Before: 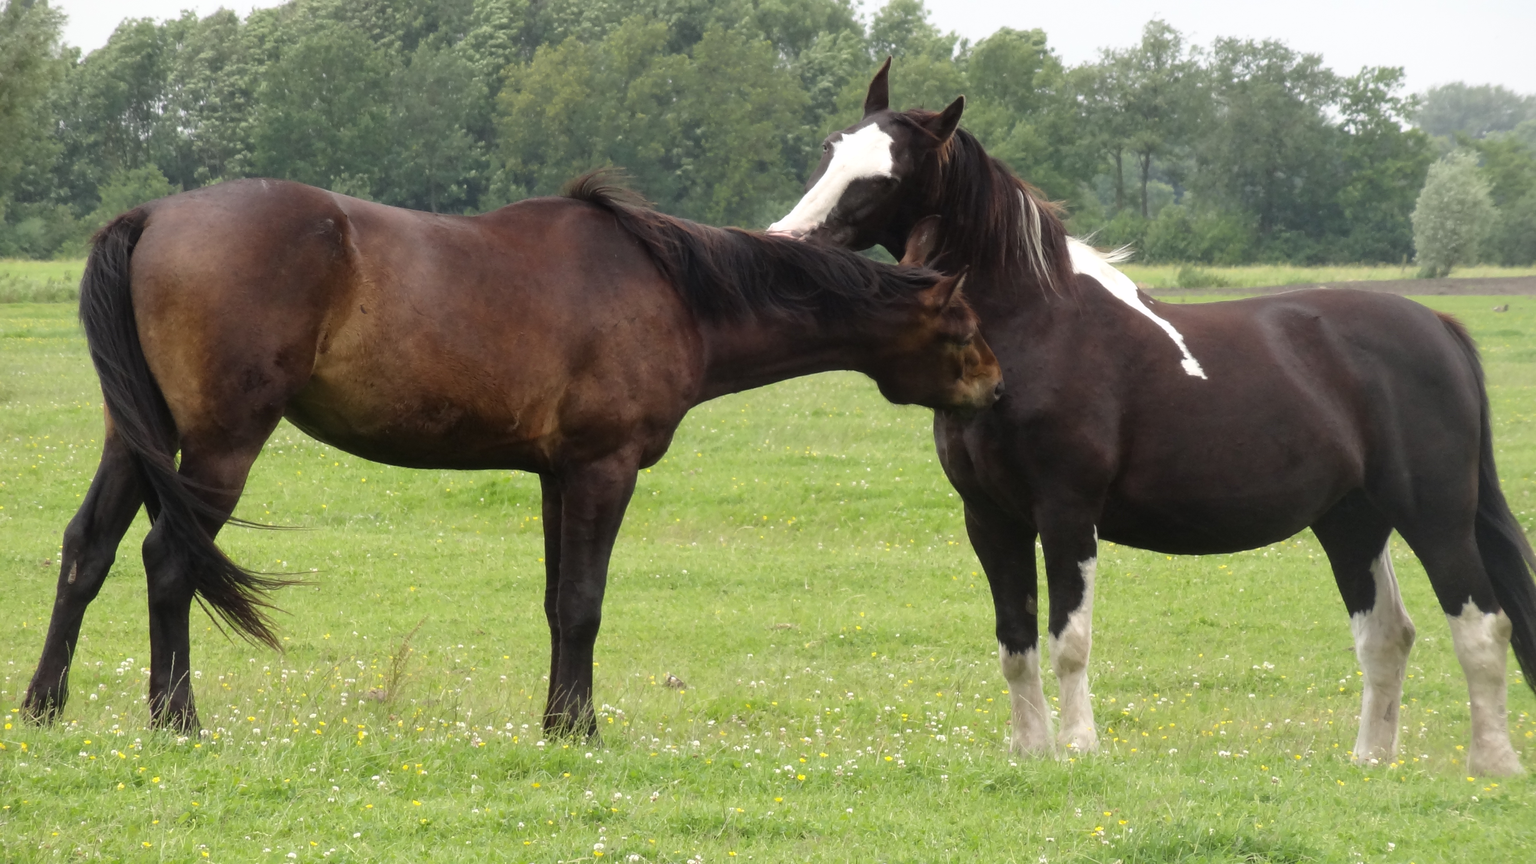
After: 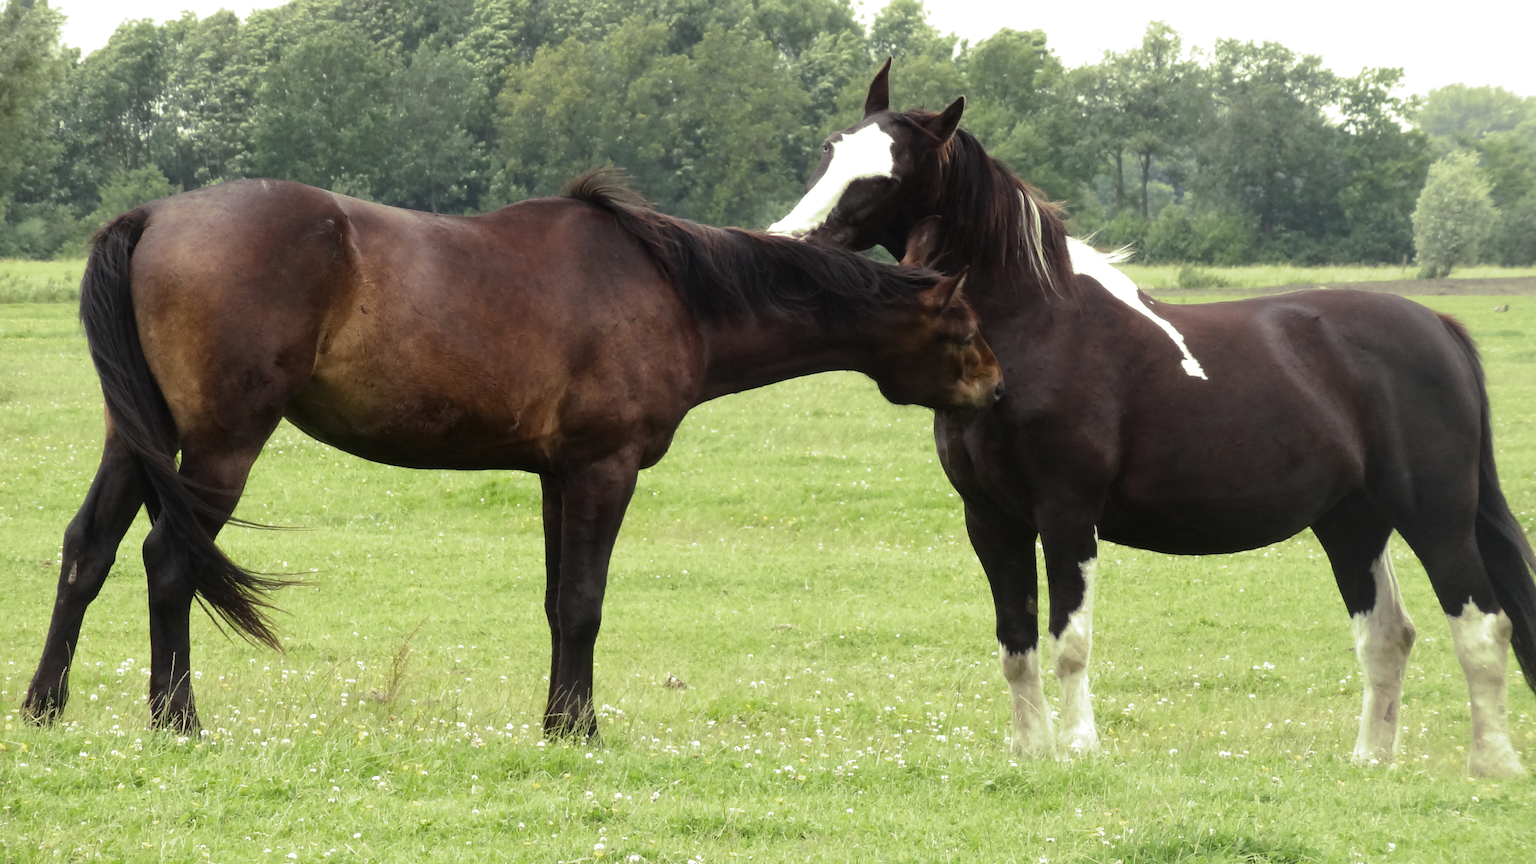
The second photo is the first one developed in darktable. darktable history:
split-toning: shadows › hue 290.82°, shadows › saturation 0.34, highlights › saturation 0.38, balance 0, compress 50%
tone equalizer: -8 EV -0.417 EV, -7 EV -0.389 EV, -6 EV -0.333 EV, -5 EV -0.222 EV, -3 EV 0.222 EV, -2 EV 0.333 EV, -1 EV 0.389 EV, +0 EV 0.417 EV, edges refinement/feathering 500, mask exposure compensation -1.57 EV, preserve details no
